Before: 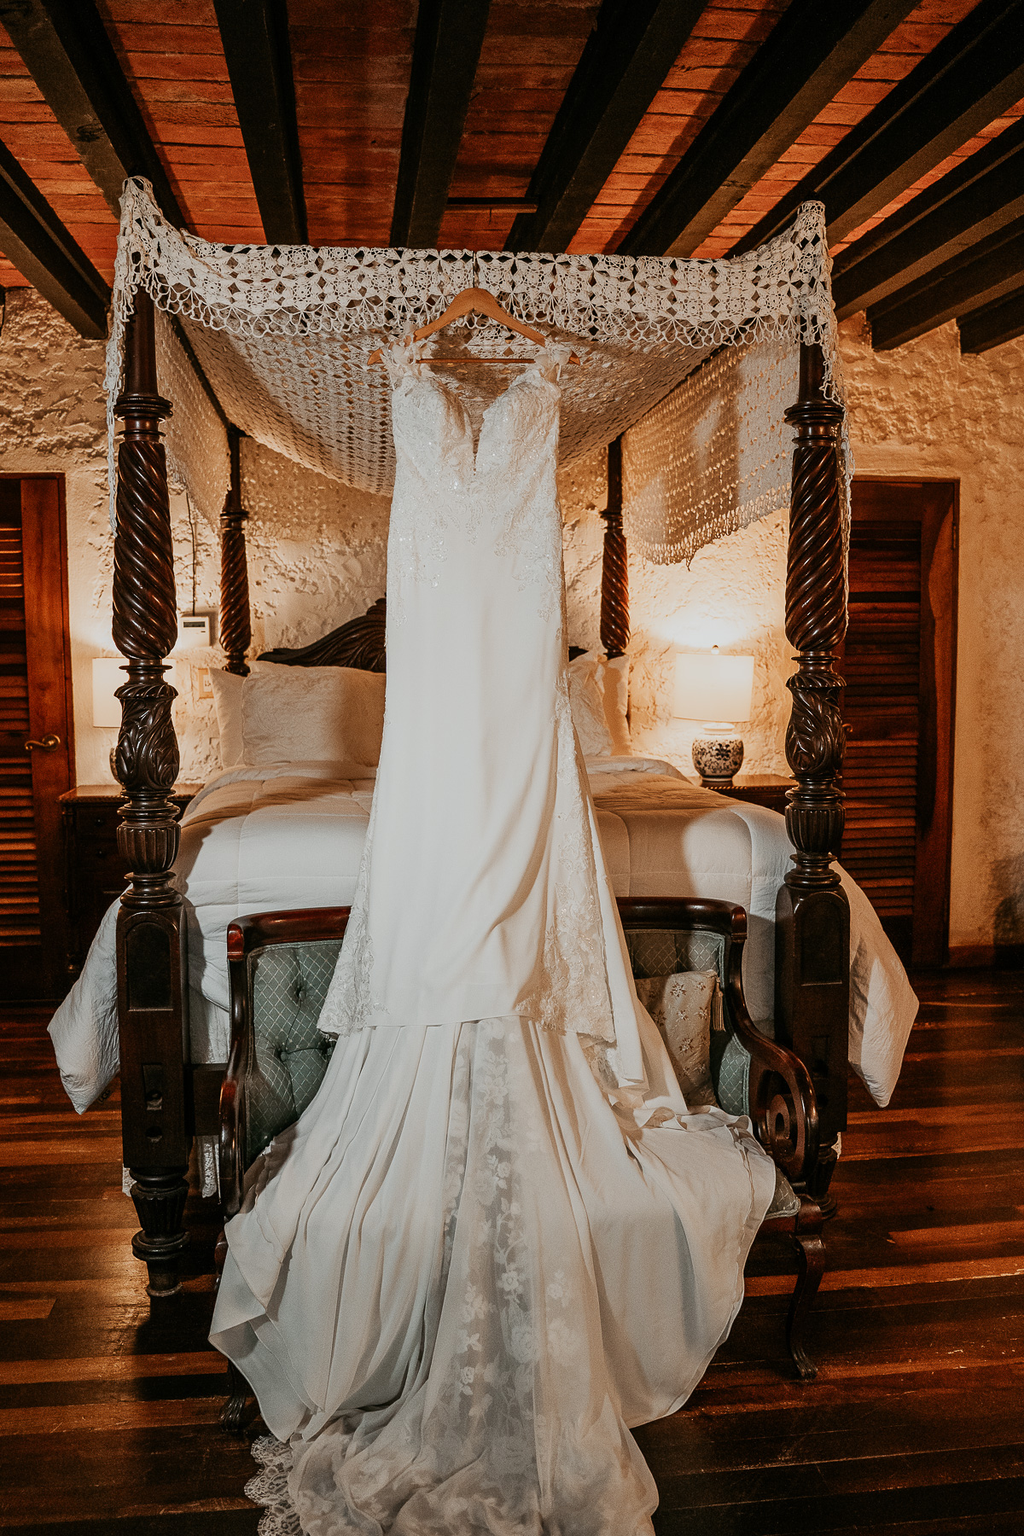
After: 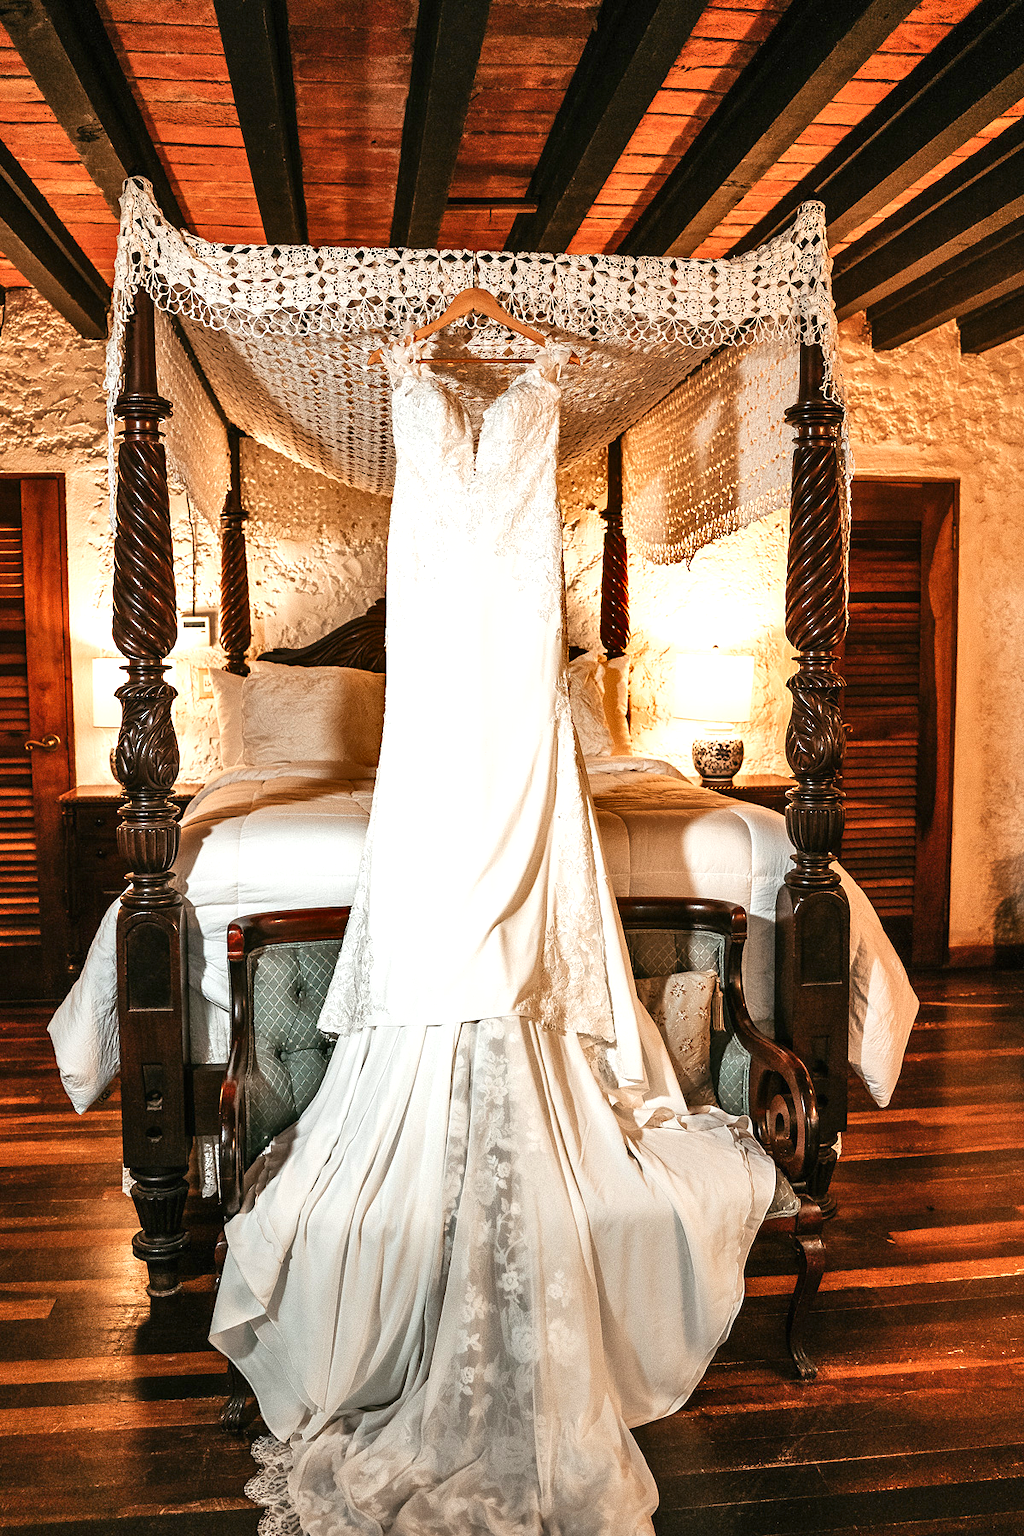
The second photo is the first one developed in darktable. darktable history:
exposure: black level correction 0, exposure 1.095 EV, compensate highlight preservation false
shadows and highlights: soften with gaussian
